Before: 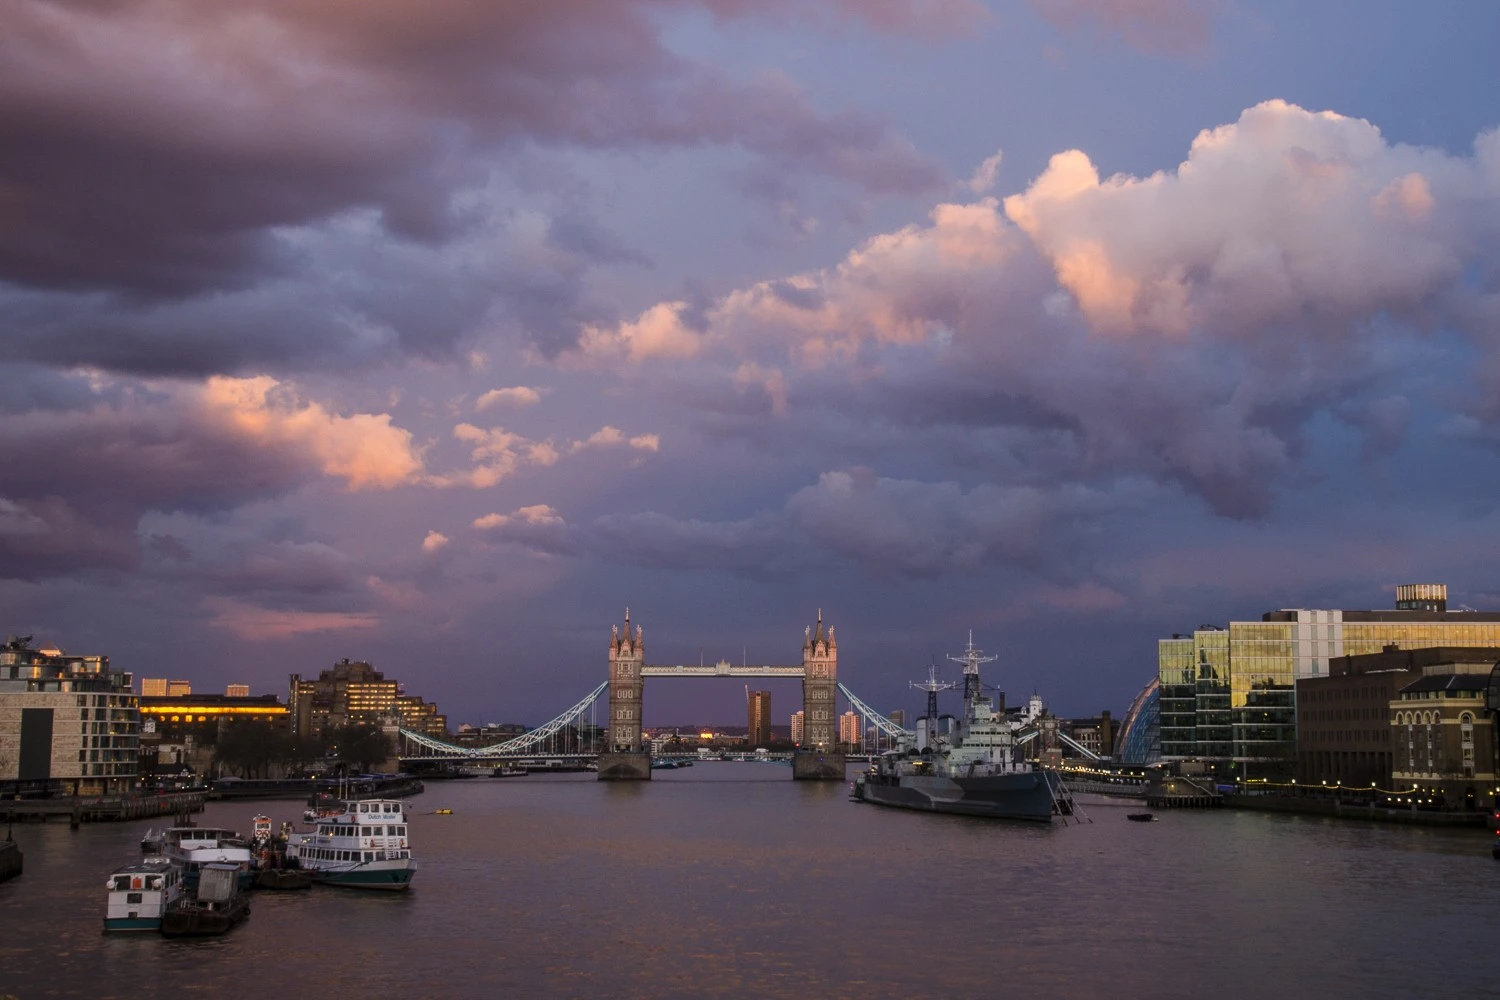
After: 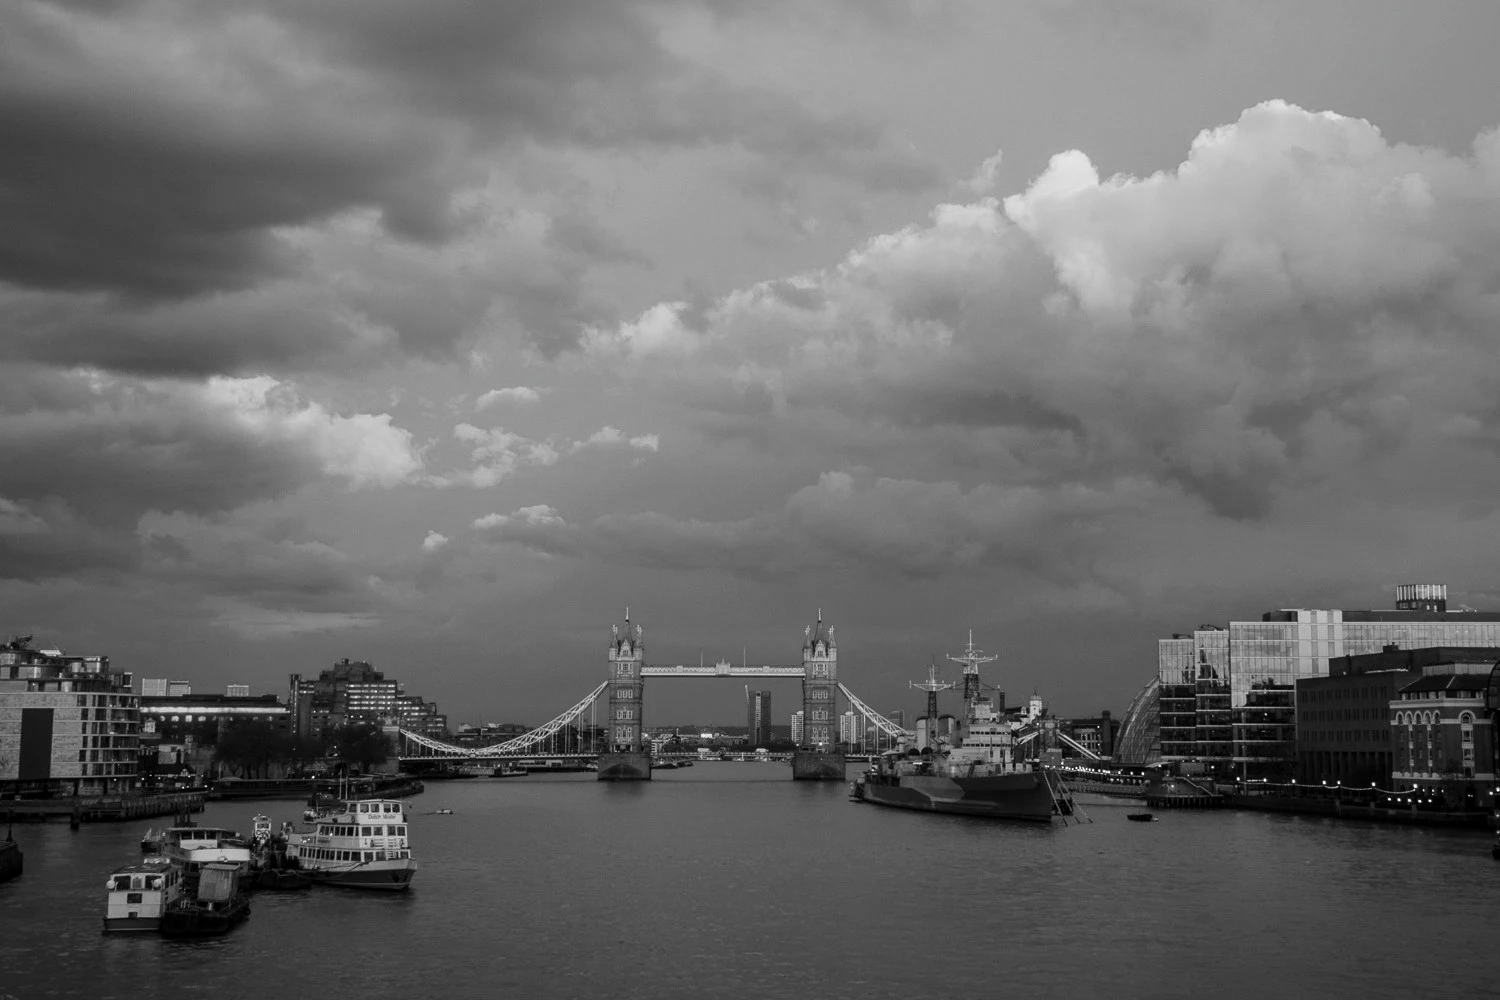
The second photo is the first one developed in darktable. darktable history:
color calibration: output gray [0.21, 0.42, 0.37, 0], illuminant as shot in camera, x 0.358, y 0.373, temperature 4628.91 K
color balance rgb: perceptual saturation grading › global saturation 0.079%, saturation formula JzAzBz (2021)
exposure: exposure 0.202 EV, compensate highlight preservation false
velvia: on, module defaults
